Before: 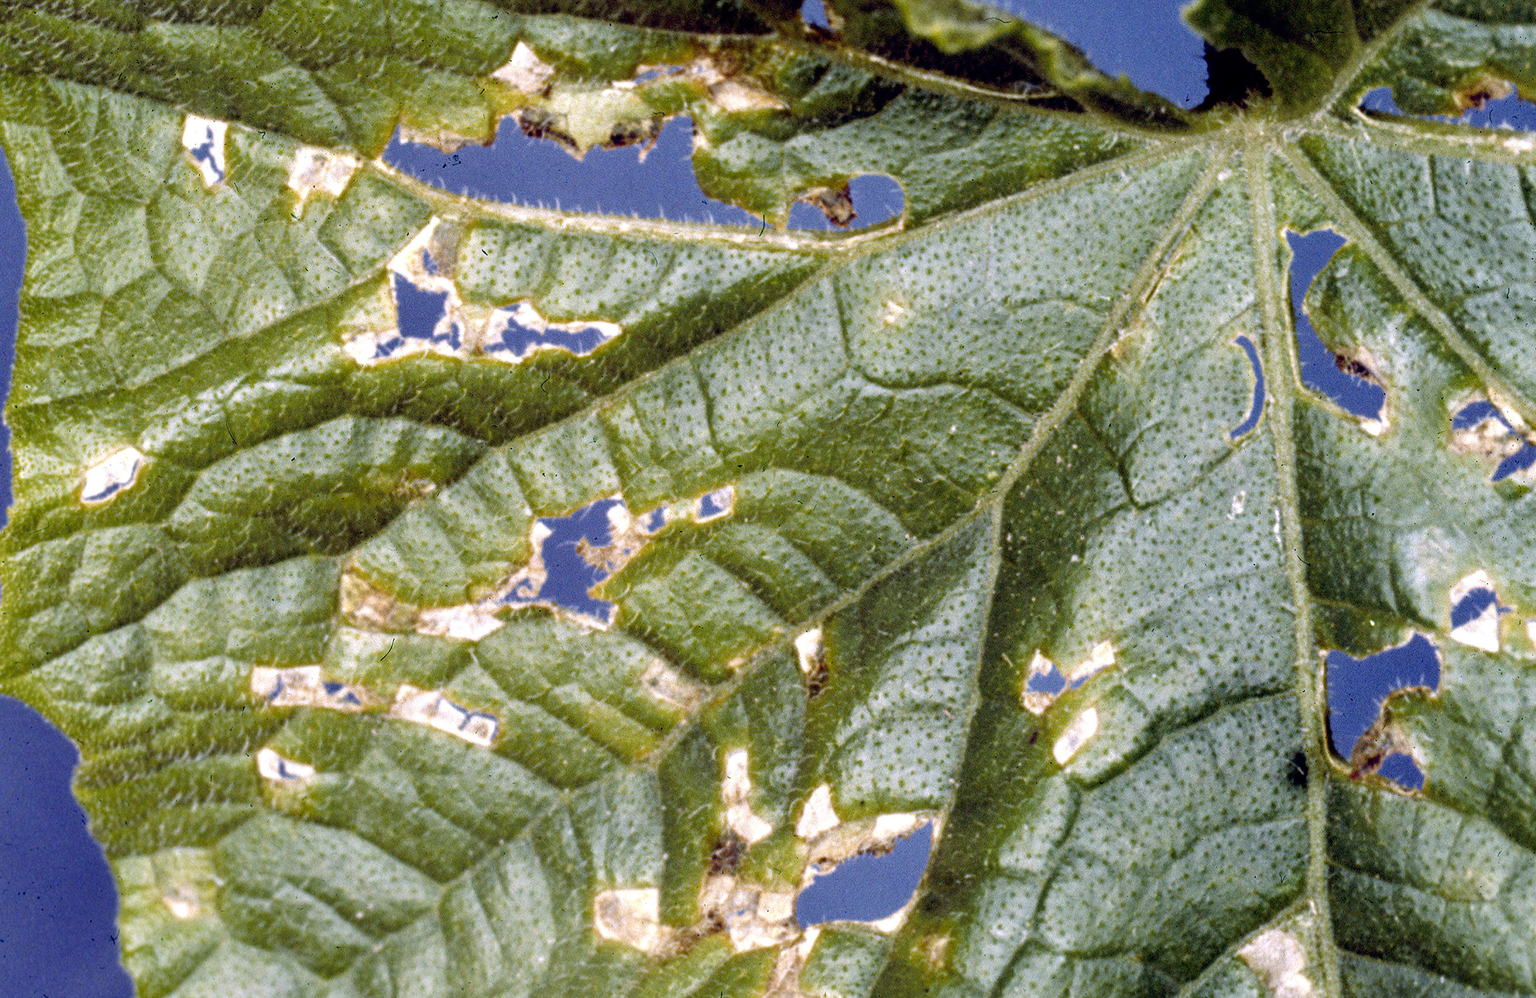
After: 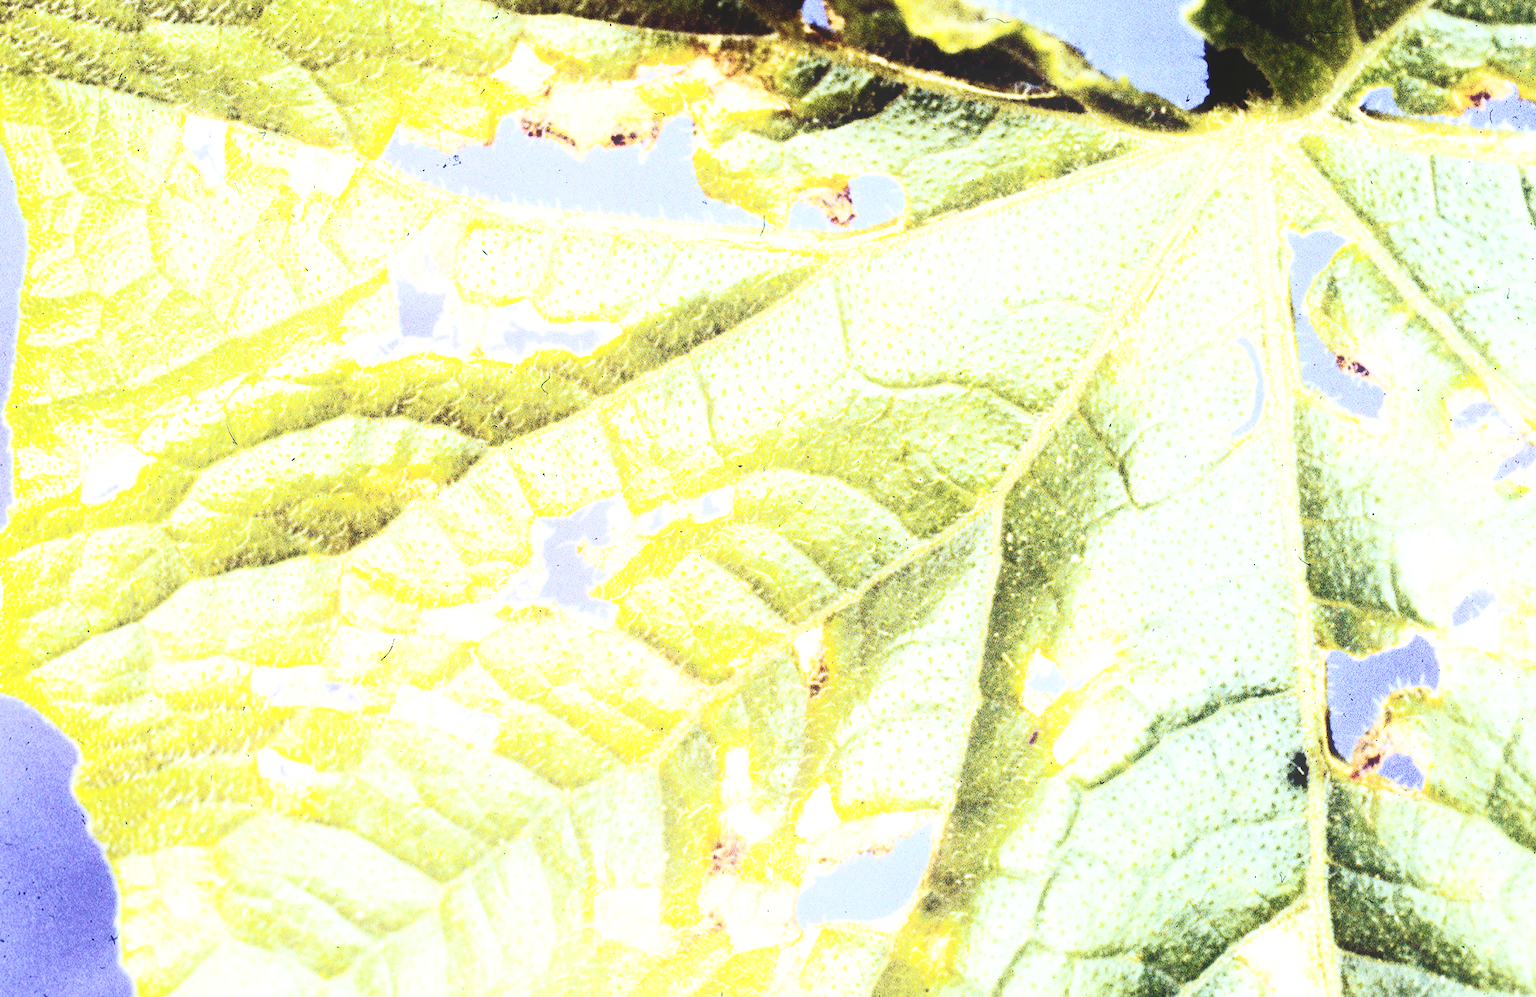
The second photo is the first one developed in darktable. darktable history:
base curve: curves: ch0 [(0, 0) (0.028, 0.03) (0.121, 0.232) (0.46, 0.748) (0.859, 0.968) (1, 1)], preserve colors none
color balance rgb: perceptual saturation grading › global saturation 0.748%, perceptual saturation grading › mid-tones 11.049%, perceptual brilliance grading › highlights 46.581%, perceptual brilliance grading › mid-tones 22.033%, perceptual brilliance grading › shadows -6.033%, global vibrance 23.613%
velvia: on, module defaults
contrast equalizer: octaves 7, y [[0.6 ×6], [0.55 ×6], [0 ×6], [0 ×6], [0 ×6]], mix -0.985
contrast brightness saturation: contrast 0.436, brightness 0.561, saturation -0.181
